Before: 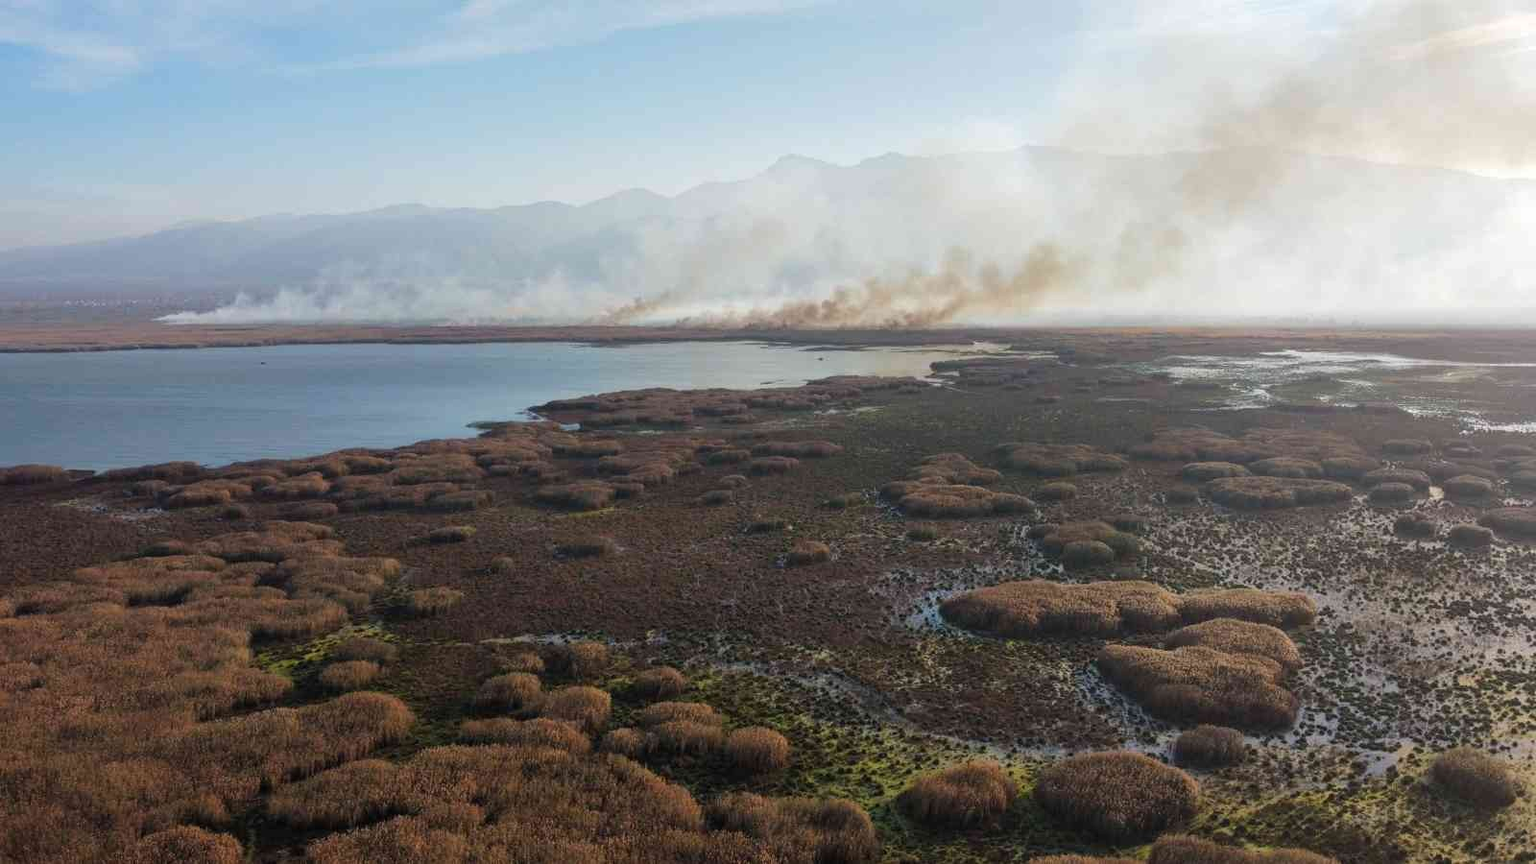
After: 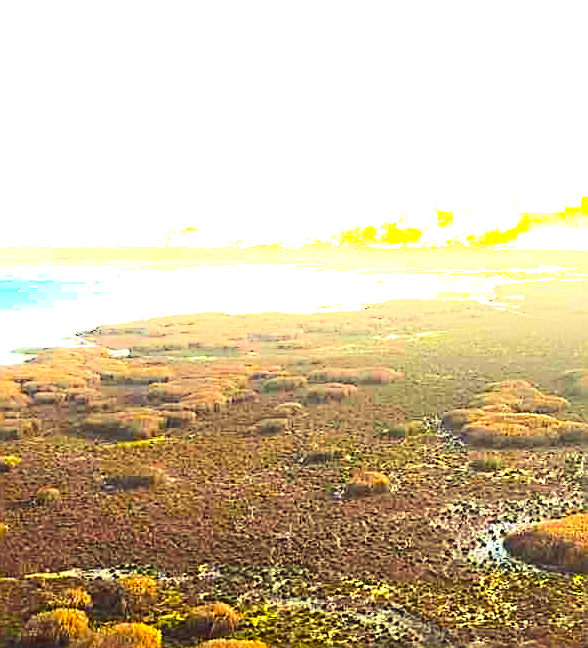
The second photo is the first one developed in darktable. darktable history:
sharpen: amount 0.984
color balance rgb: linear chroma grading › global chroma 9.034%, perceptual saturation grading › global saturation 24.931%
crop and rotate: left 29.7%, top 10.297%, right 33.521%, bottom 17.647%
contrast brightness saturation: contrast -0.09, brightness 0.044, saturation 0.085
shadows and highlights: highlights 71.53, soften with gaussian
exposure: black level correction 0, exposure 1.743 EV, compensate highlight preservation false
color correction: highlights a* -0.434, highlights b* 39.89, shadows a* 9.57, shadows b* -0.397
tone equalizer: -8 EV -0.789 EV, -7 EV -0.681 EV, -6 EV -0.583 EV, -5 EV -0.384 EV, -3 EV 0.4 EV, -2 EV 0.6 EV, -1 EV 0.677 EV, +0 EV 0.739 EV, edges refinement/feathering 500, mask exposure compensation -1.57 EV, preserve details no
